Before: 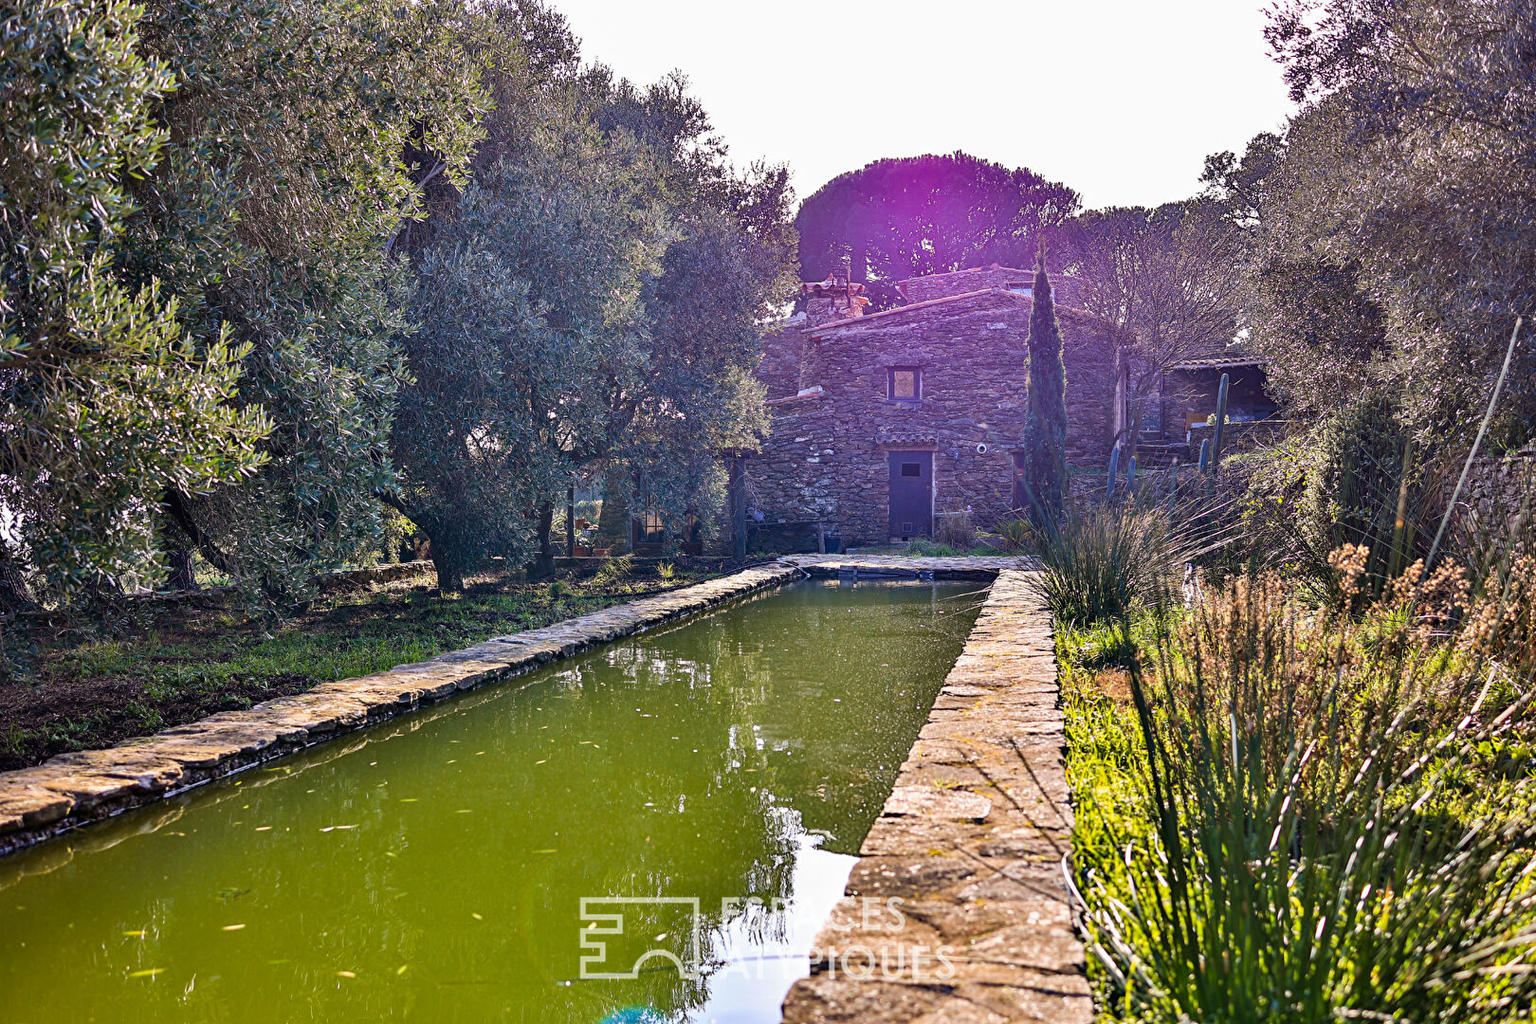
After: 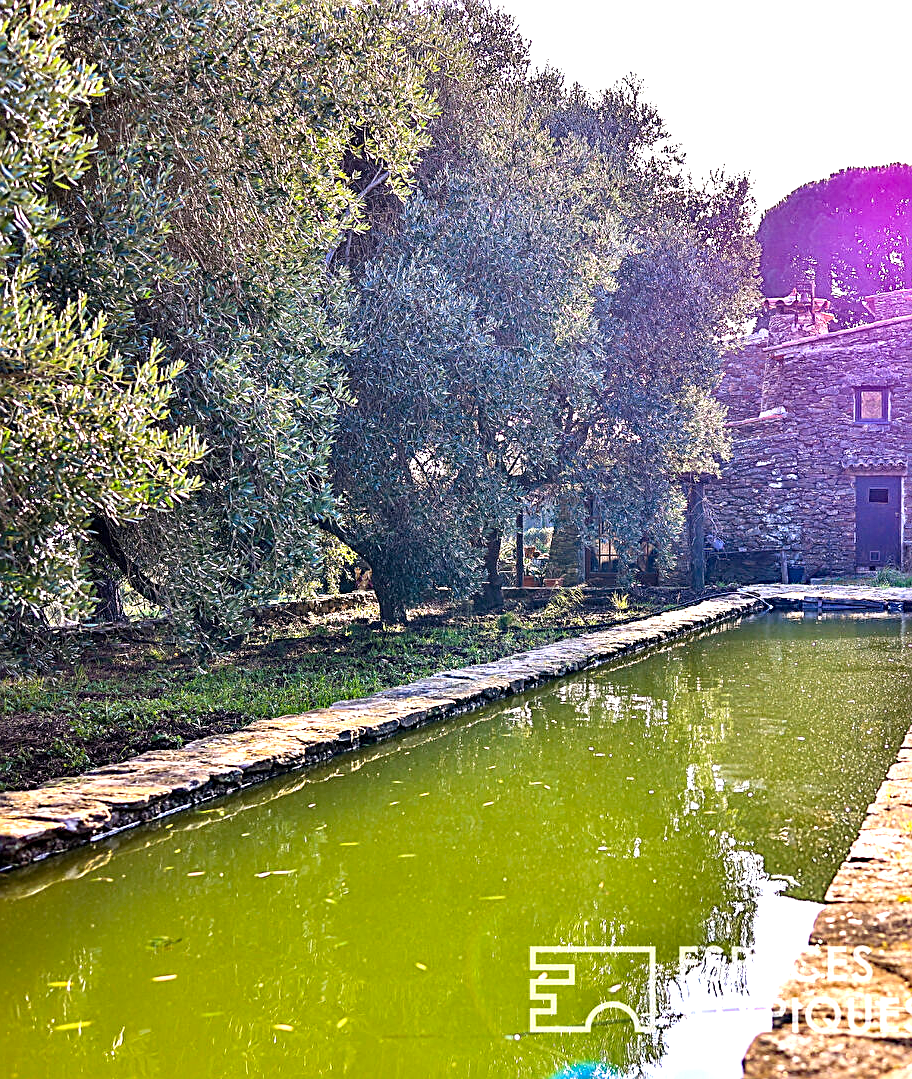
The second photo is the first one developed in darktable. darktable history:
crop: left 5.114%, right 38.534%
haze removal: strength 0.302, distance 0.257, compatibility mode true, adaptive false
exposure: black level correction 0.001, exposure 0.956 EV, compensate highlight preservation false
sharpen: on, module defaults
